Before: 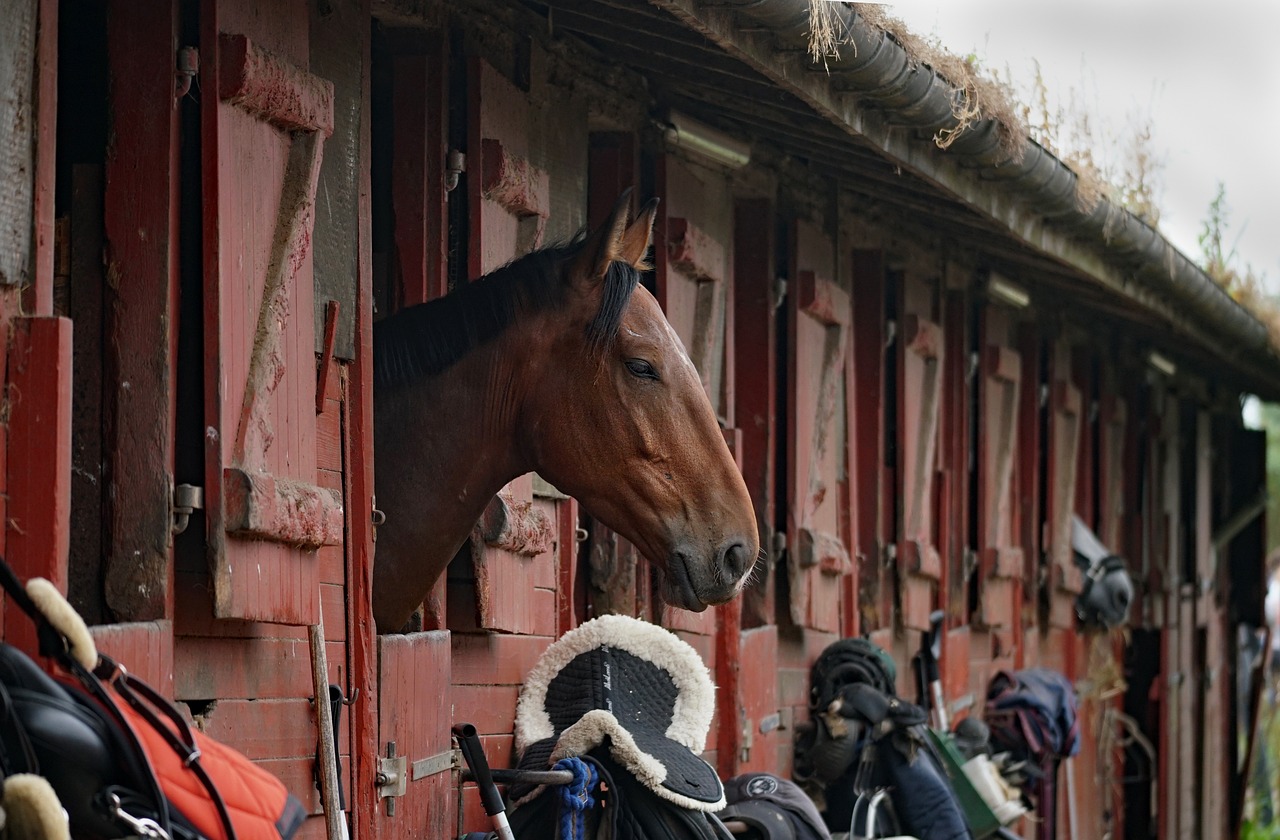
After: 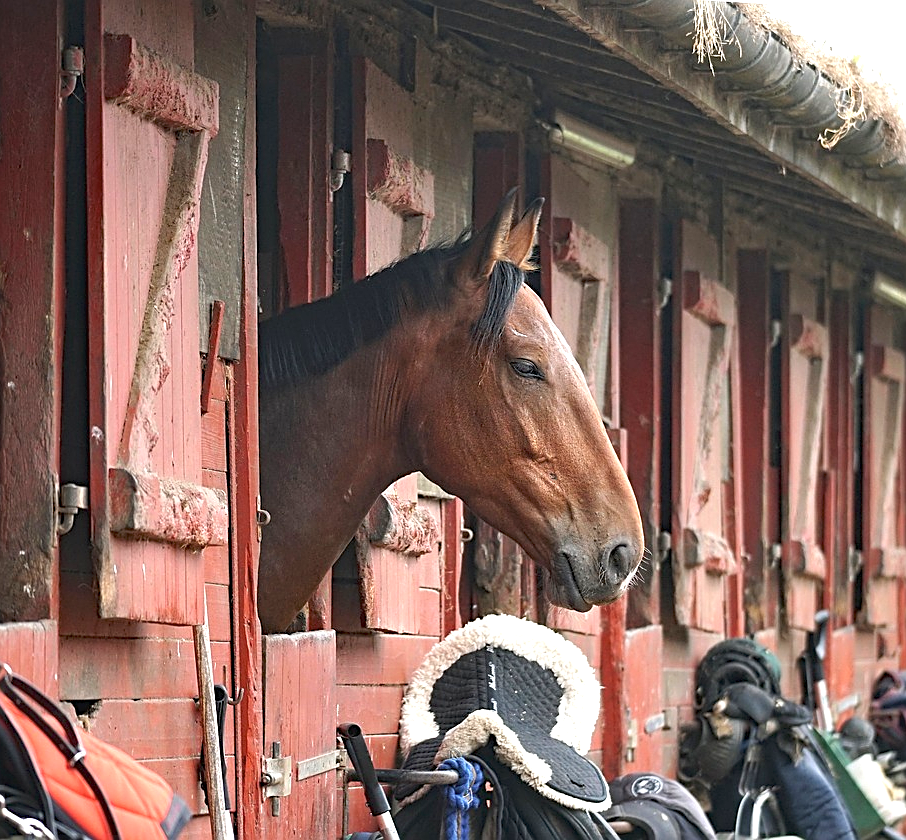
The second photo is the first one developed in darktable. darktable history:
exposure: black level correction 0.001, exposure 1.3 EV, compensate highlight preservation false
crop and rotate: left 9.061%, right 20.142%
color correction: highlights a* -0.182, highlights b* -0.124
color balance: lift [1.007, 1, 1, 1], gamma [1.097, 1, 1, 1]
sharpen: on, module defaults
